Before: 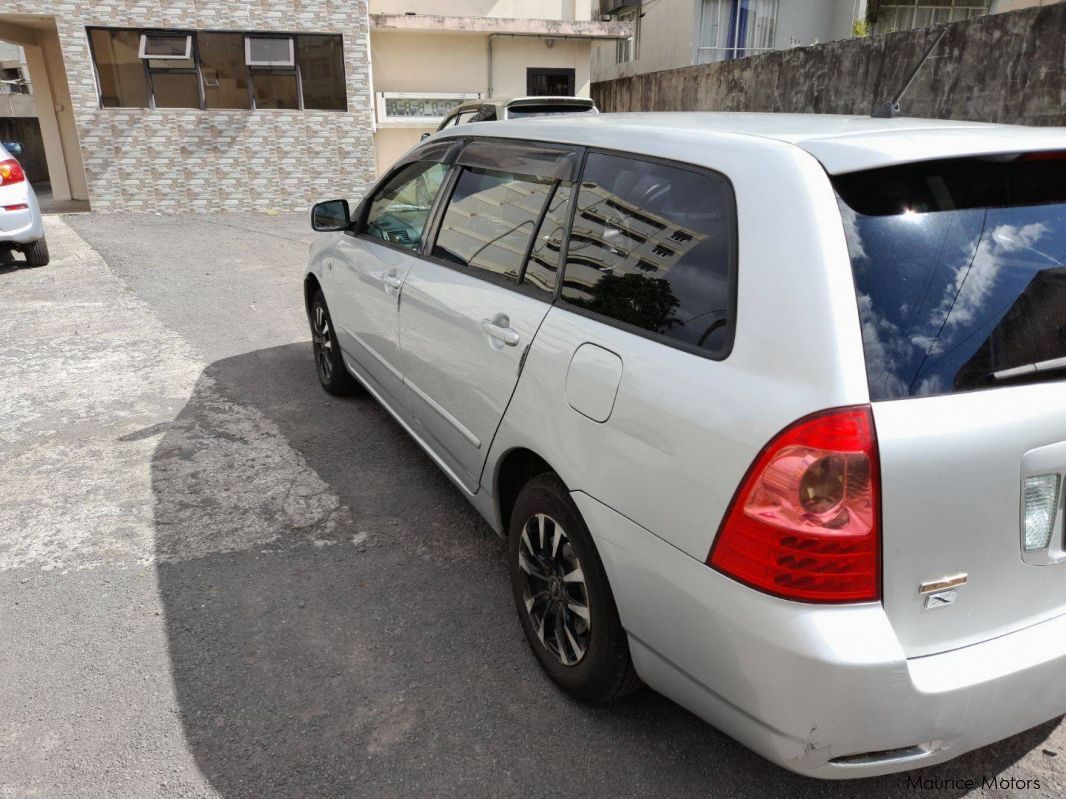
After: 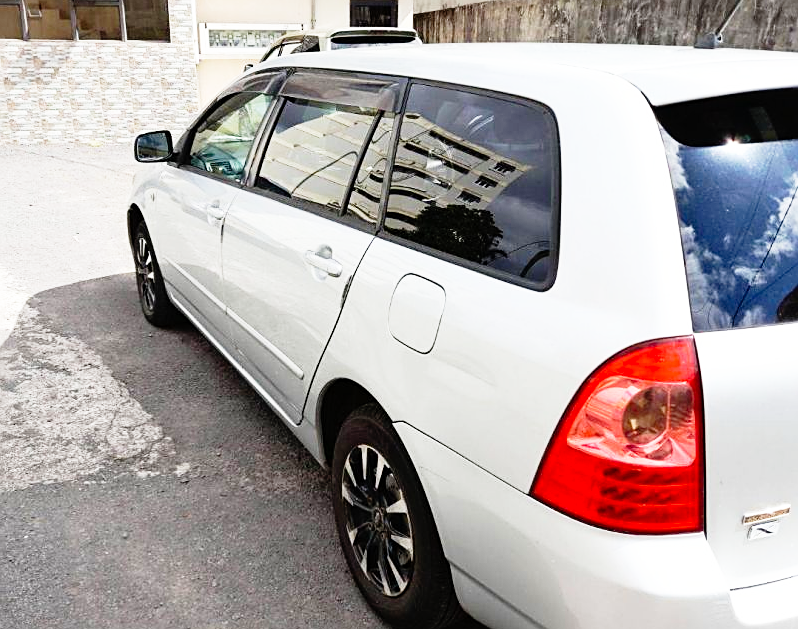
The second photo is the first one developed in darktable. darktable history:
crop: left 16.683%, top 8.729%, right 8.372%, bottom 12.509%
sharpen: on, module defaults
base curve: curves: ch0 [(0, 0) (0.012, 0.01) (0.073, 0.168) (0.31, 0.711) (0.645, 0.957) (1, 1)], preserve colors none
